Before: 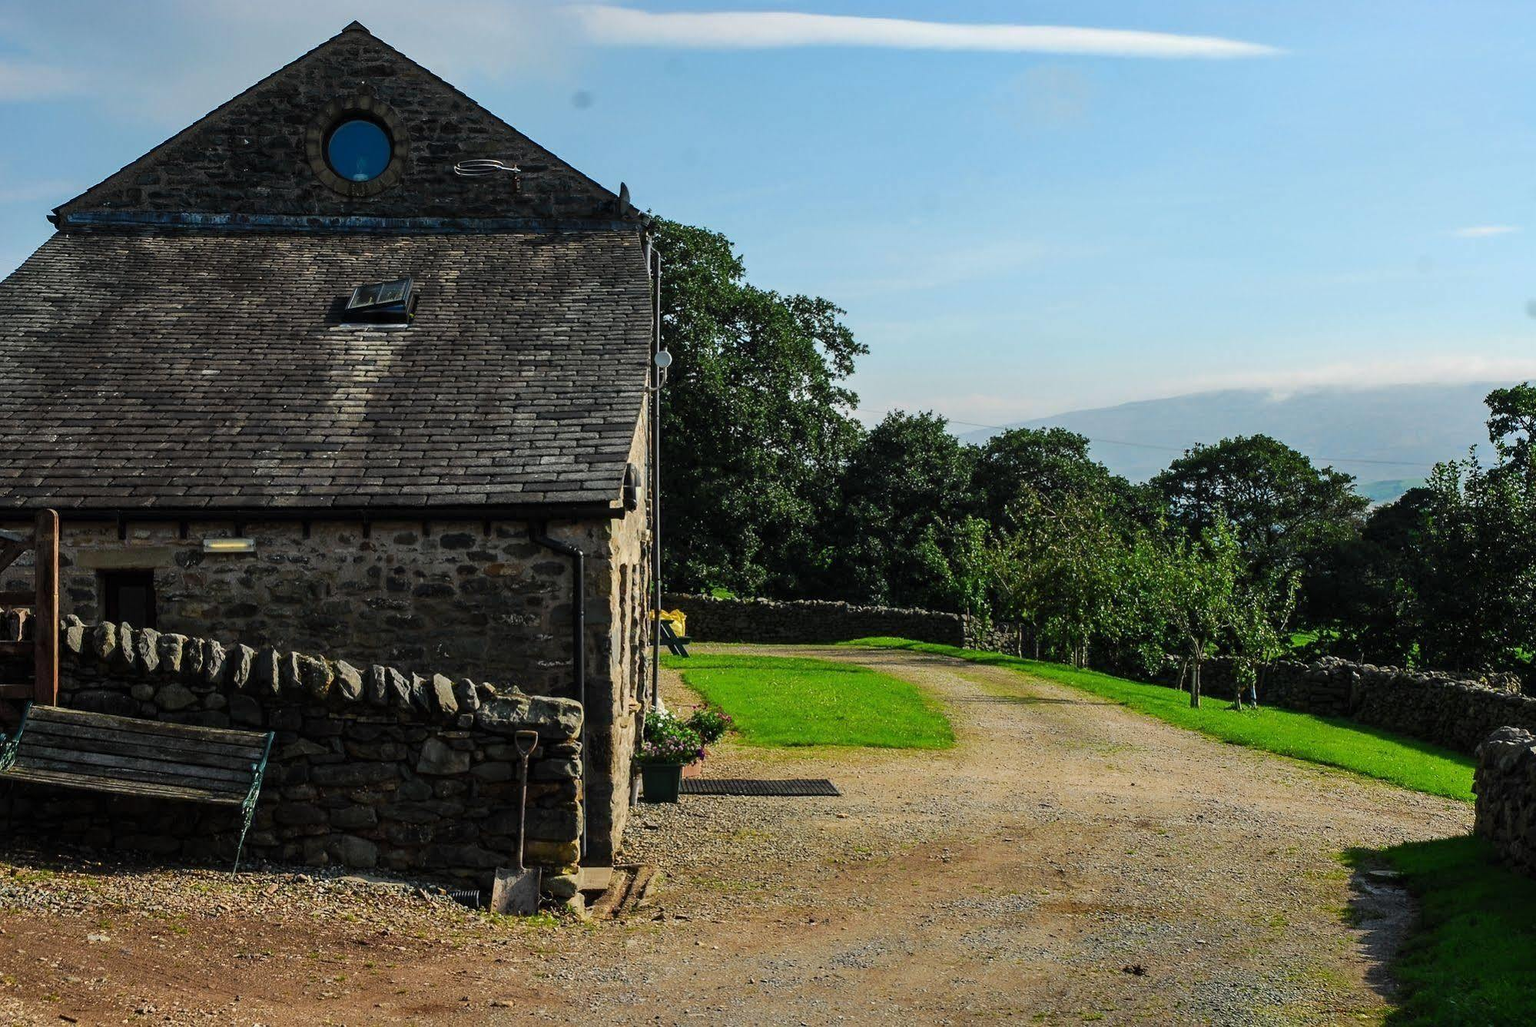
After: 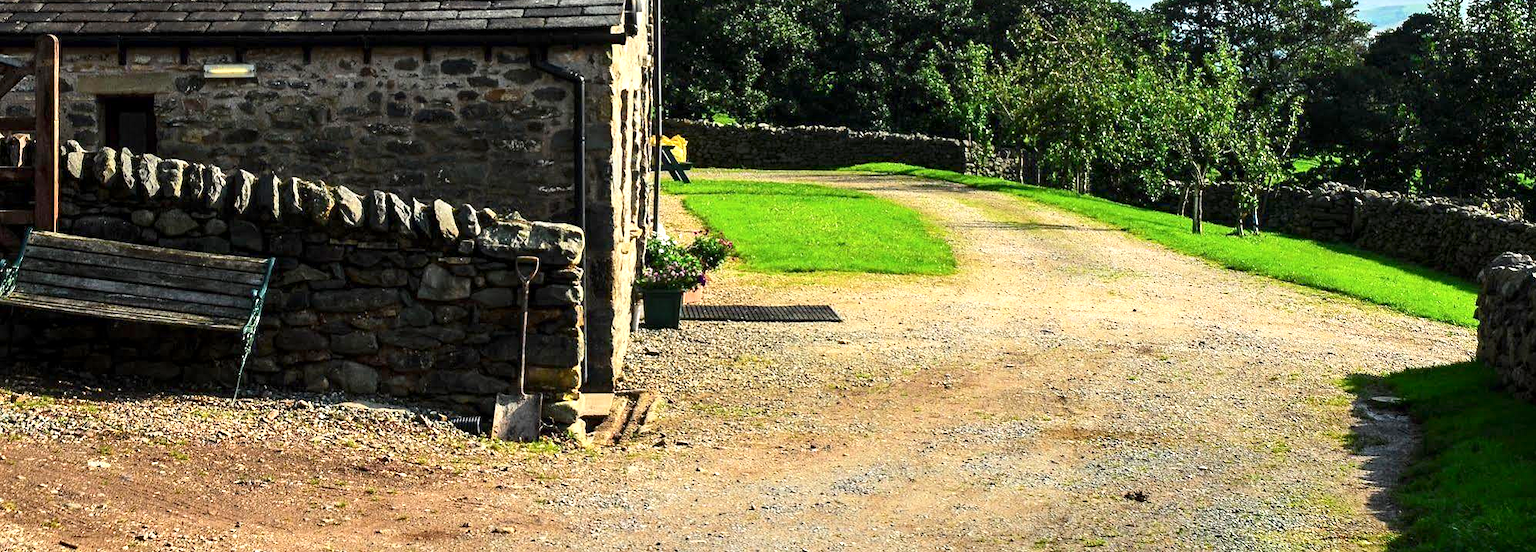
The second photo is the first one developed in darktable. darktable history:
crop and rotate: top 46.261%, right 0.1%
contrast brightness saturation: contrast 0.137
exposure: black level correction 0.001, exposure 1.116 EV, compensate exposure bias true, compensate highlight preservation false
